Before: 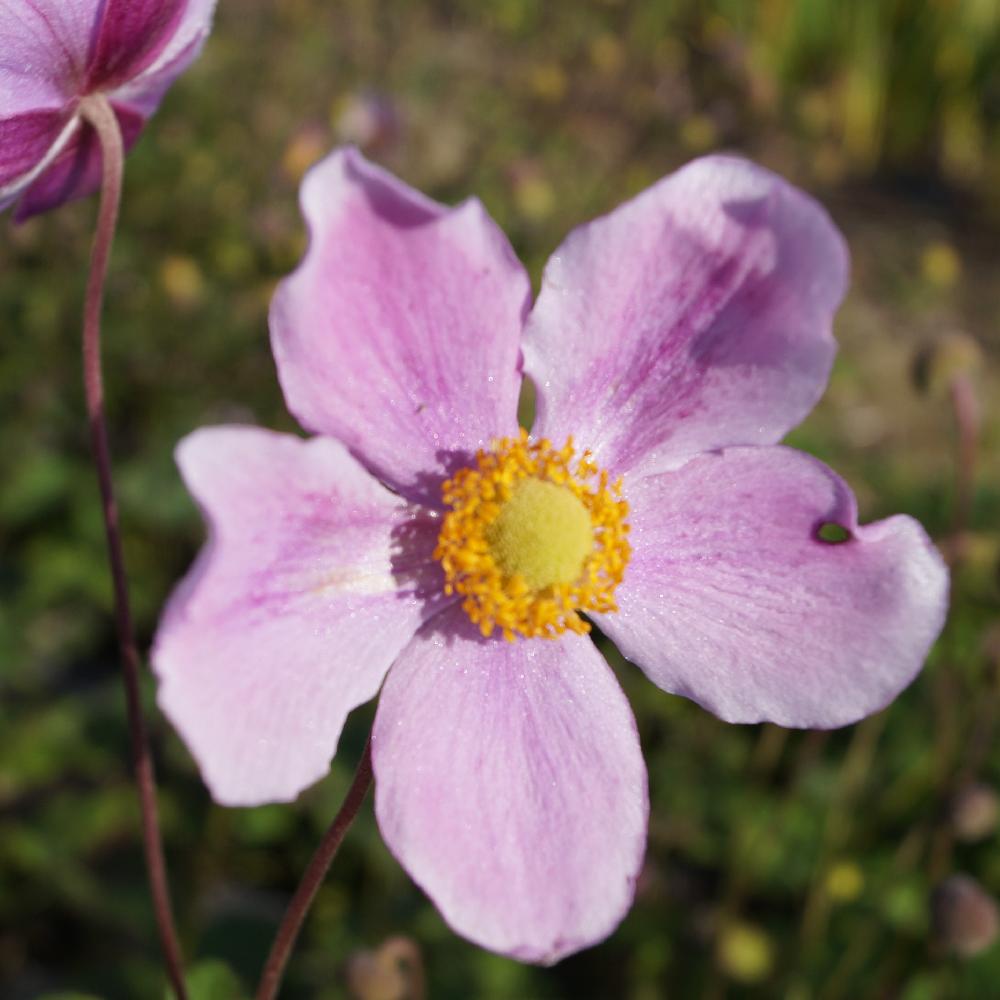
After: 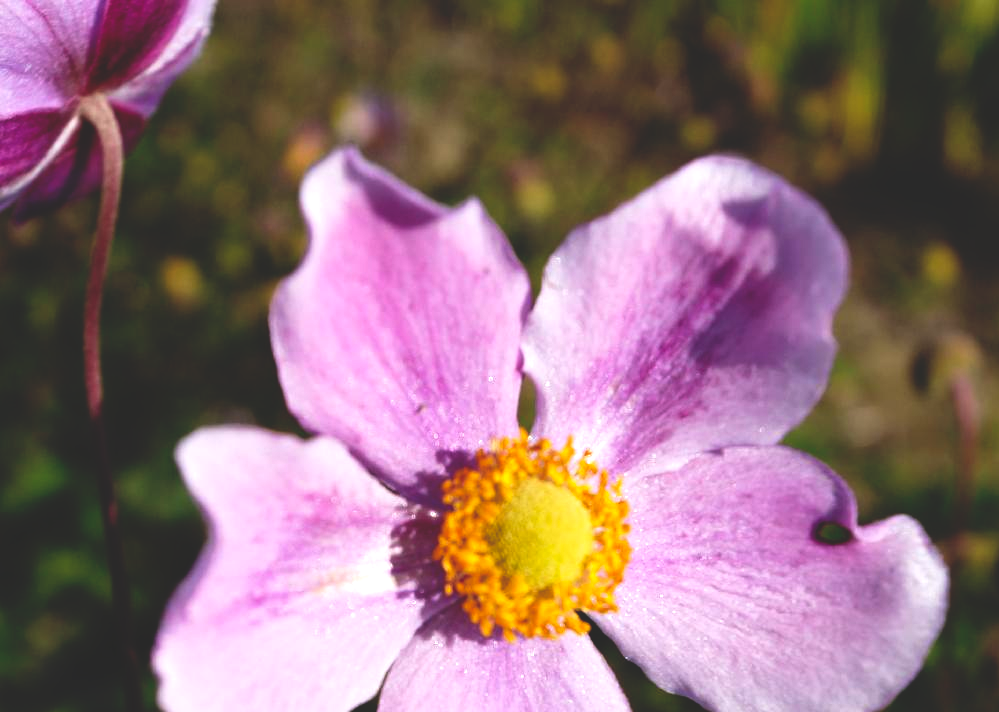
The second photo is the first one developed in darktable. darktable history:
crop: right 0%, bottom 28.79%
exposure: black level correction 0, exposure 0.499 EV, compensate exposure bias true, compensate highlight preservation false
base curve: curves: ch0 [(0, 0.02) (0.083, 0.036) (1, 1)], preserve colors none
